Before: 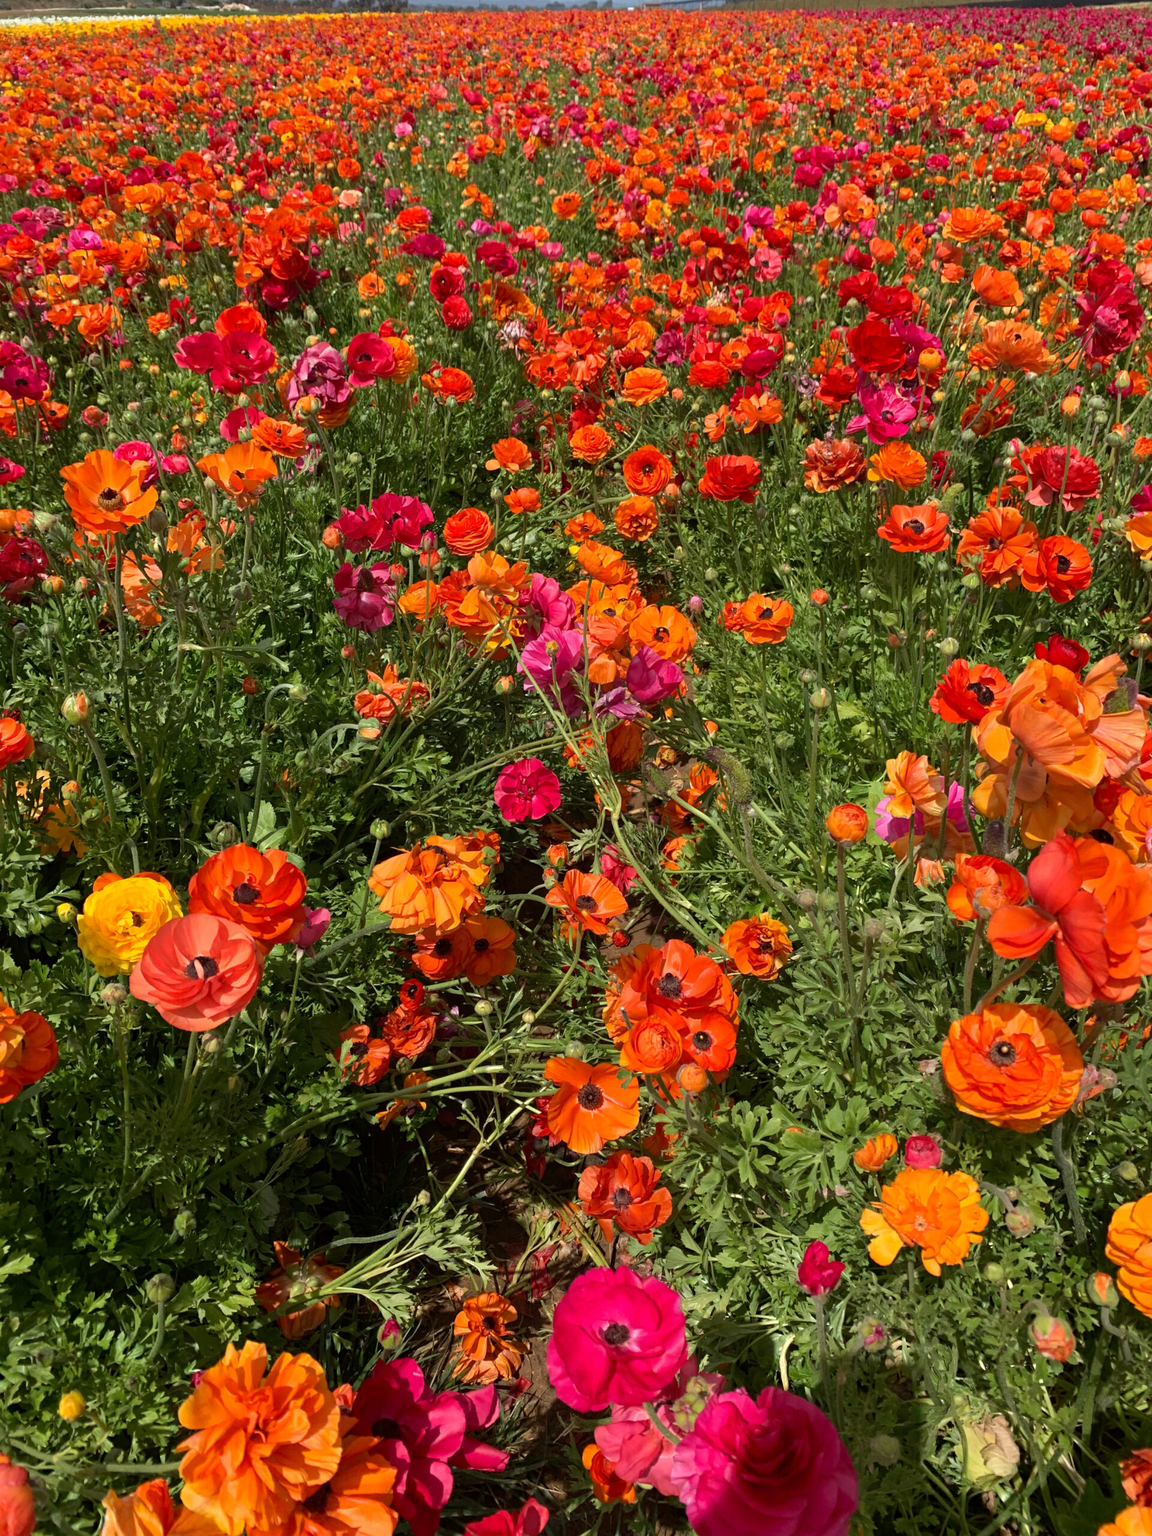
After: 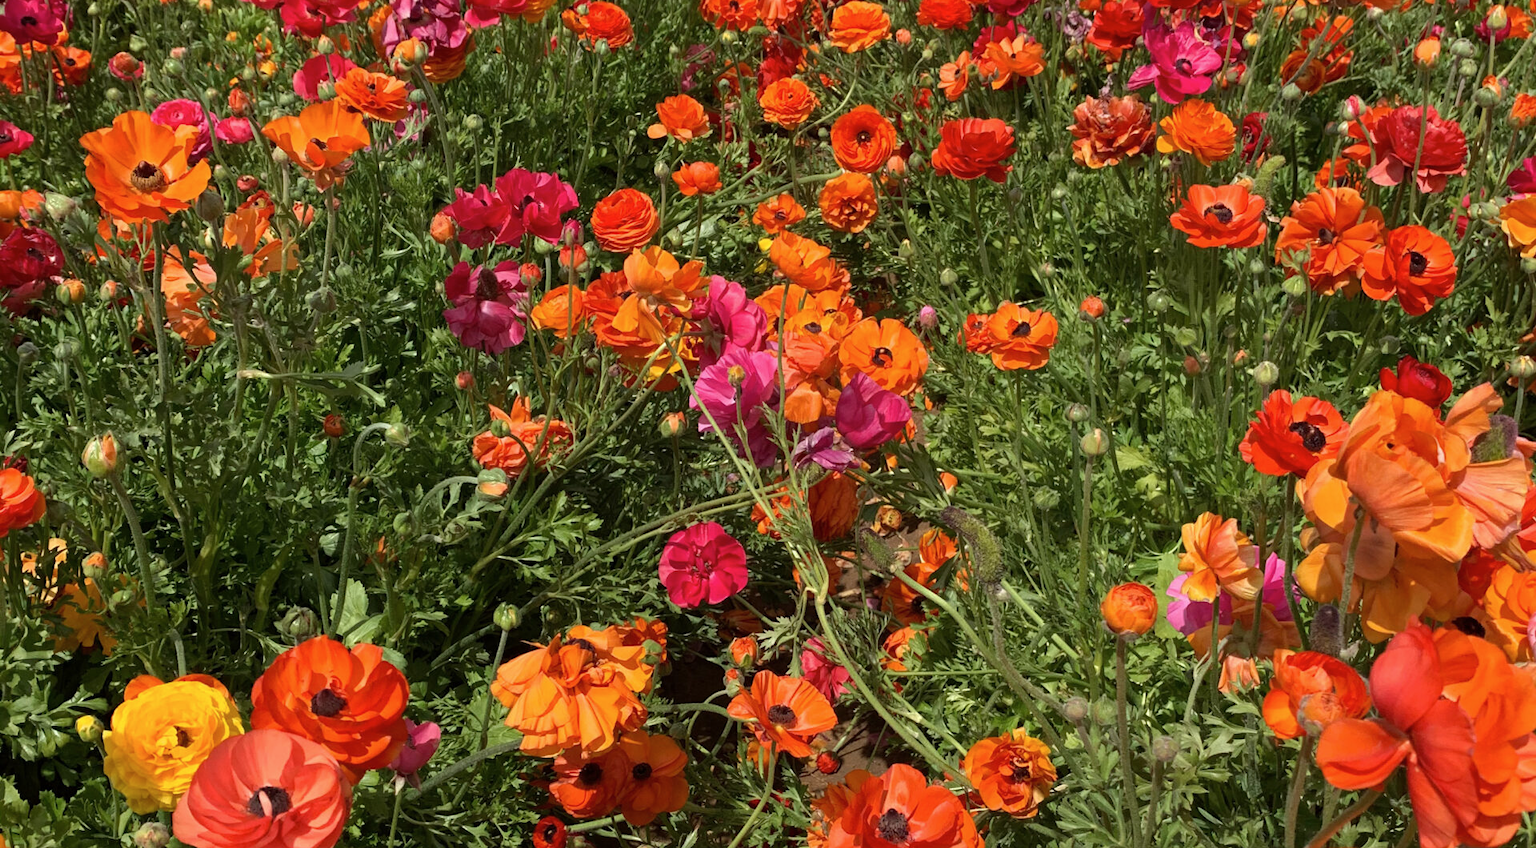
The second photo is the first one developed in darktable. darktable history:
crop and rotate: top 23.874%, bottom 34.685%
contrast brightness saturation: saturation -0.059
